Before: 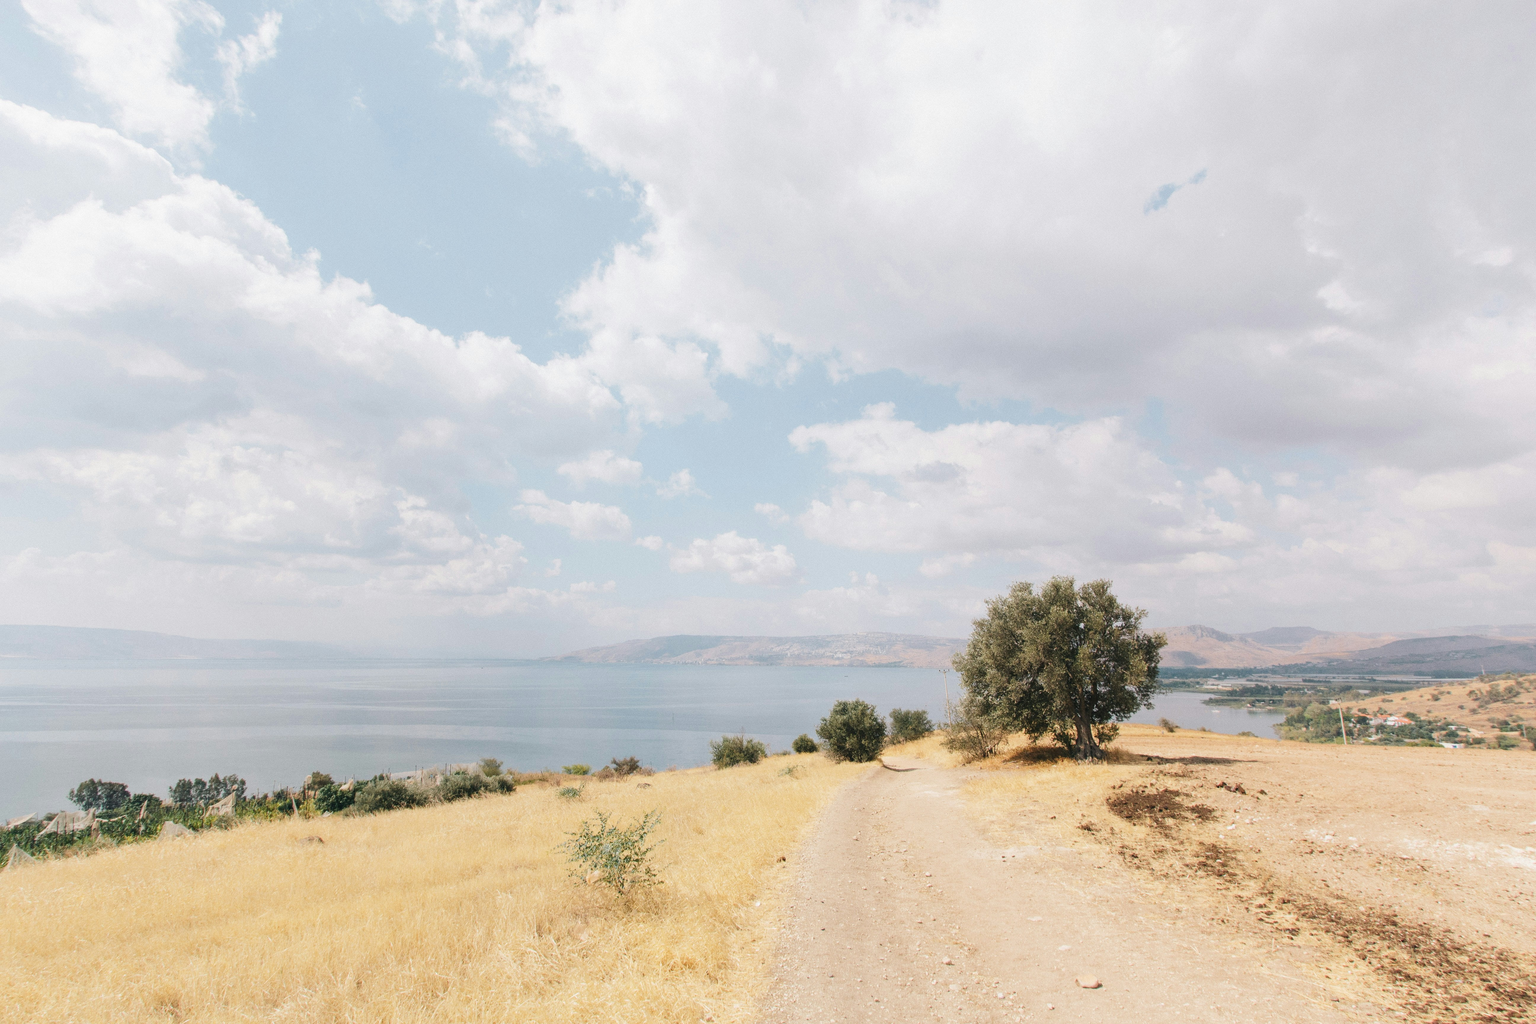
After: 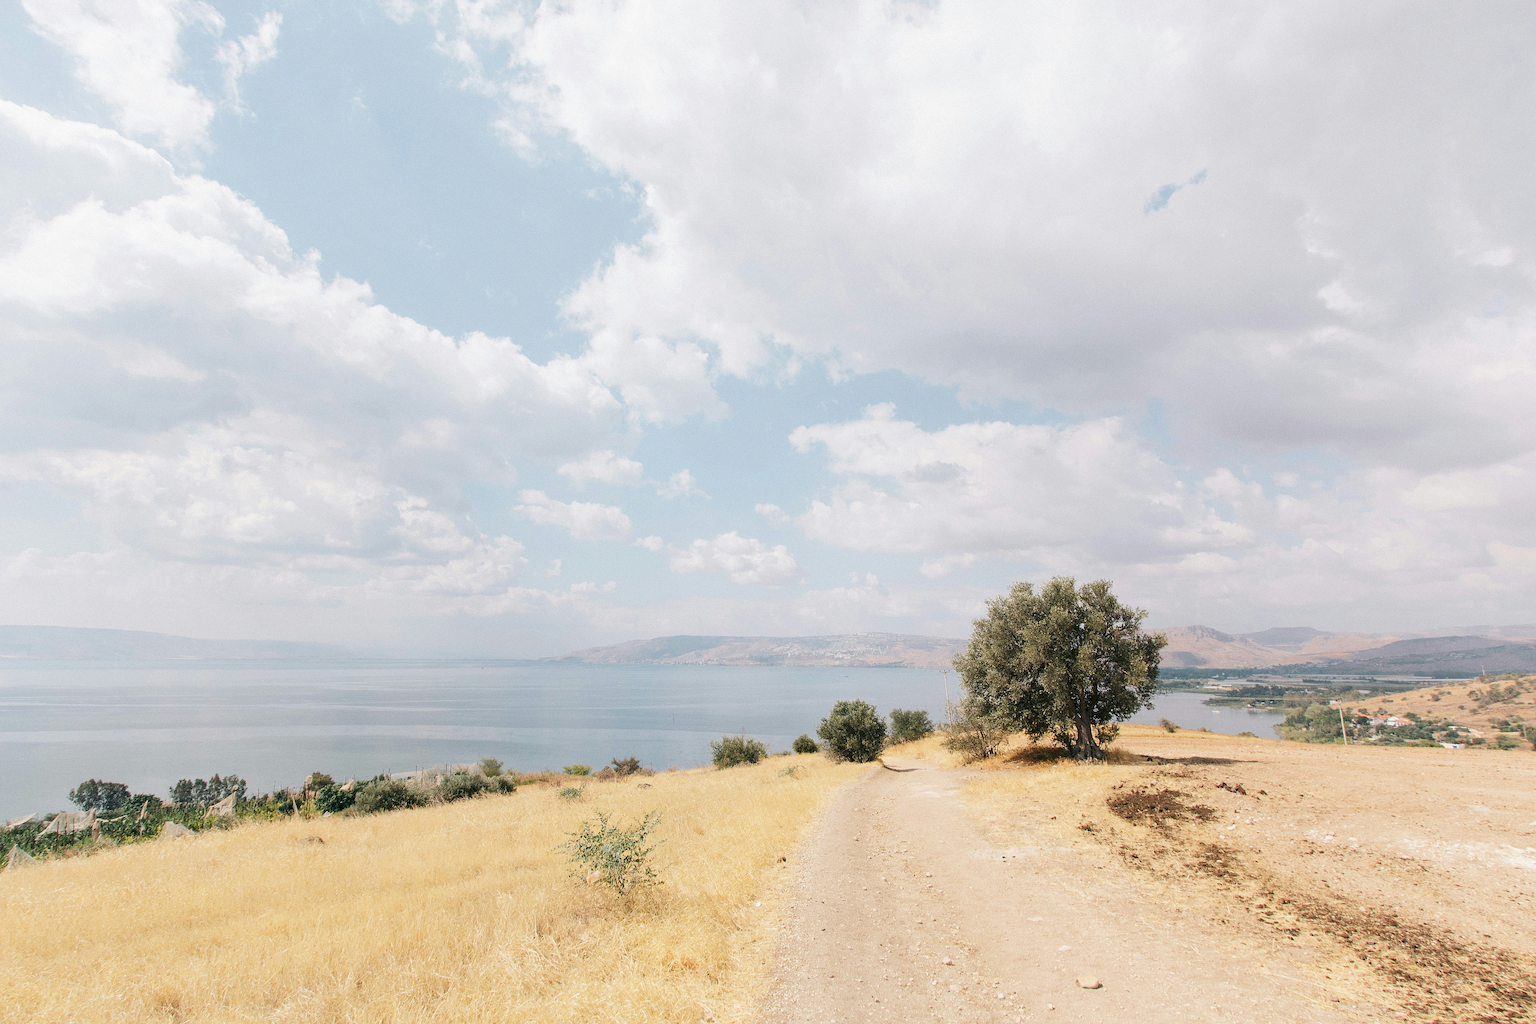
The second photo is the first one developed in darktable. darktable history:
exposure: black level correction 0.004, exposure 0.014 EV, compensate highlight preservation false
sharpen: on, module defaults
